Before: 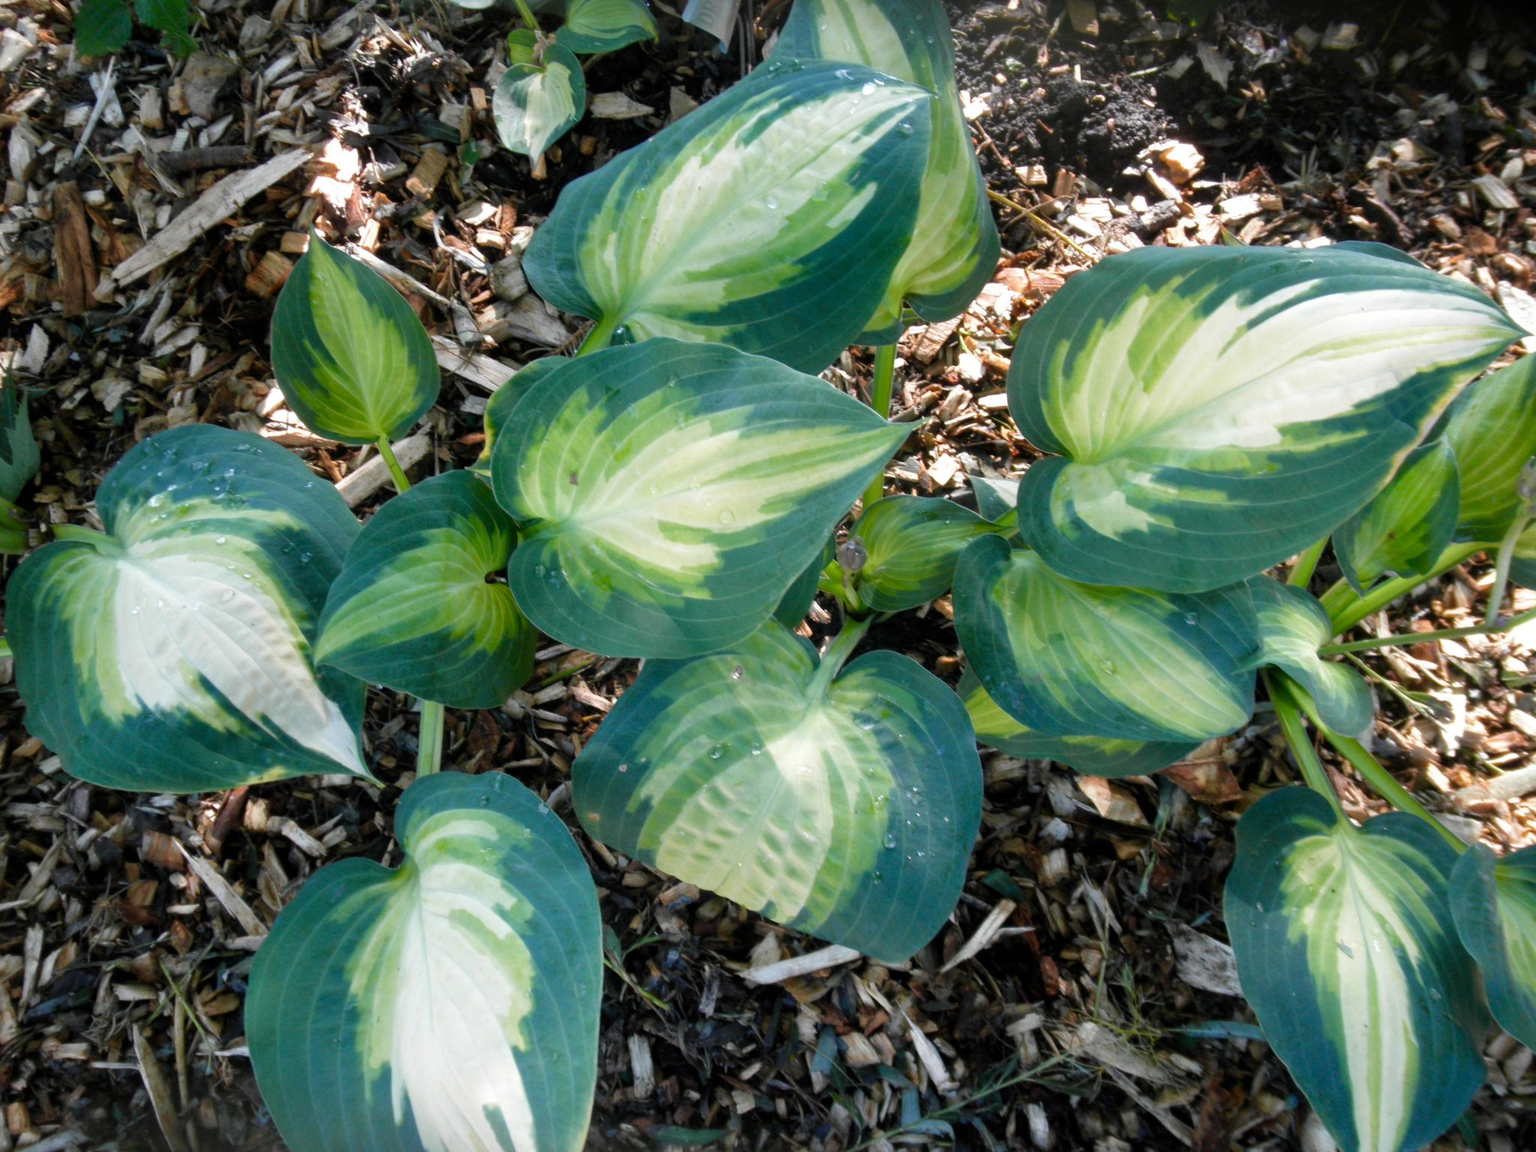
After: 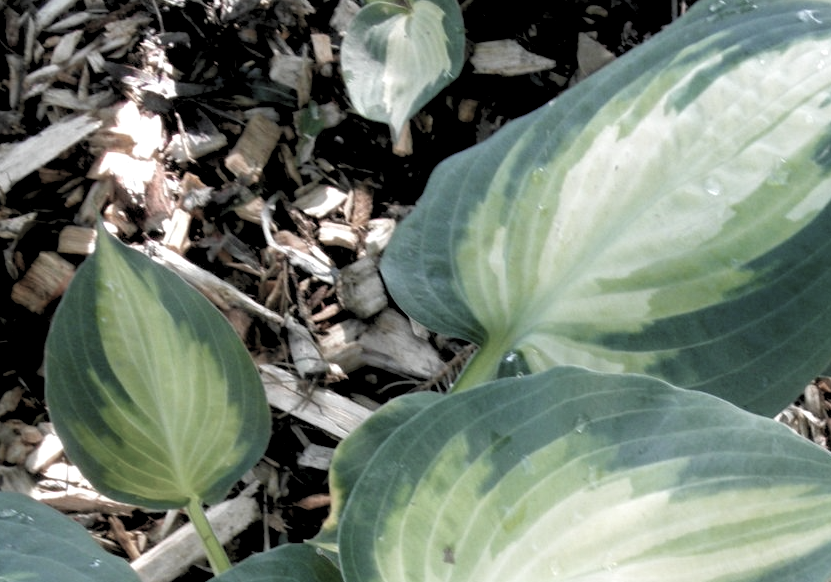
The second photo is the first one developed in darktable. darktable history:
crop: left 15.452%, top 5.459%, right 43.956%, bottom 56.62%
color zones: curves: ch0 [(0, 0.6) (0.129, 0.508) (0.193, 0.483) (0.429, 0.5) (0.571, 0.5) (0.714, 0.5) (0.857, 0.5) (1, 0.6)]; ch1 [(0, 0.481) (0.112, 0.245) (0.213, 0.223) (0.429, 0.233) (0.571, 0.231) (0.683, 0.242) (0.857, 0.296) (1, 0.481)]
rgb levels: levels [[0.013, 0.434, 0.89], [0, 0.5, 1], [0, 0.5, 1]]
